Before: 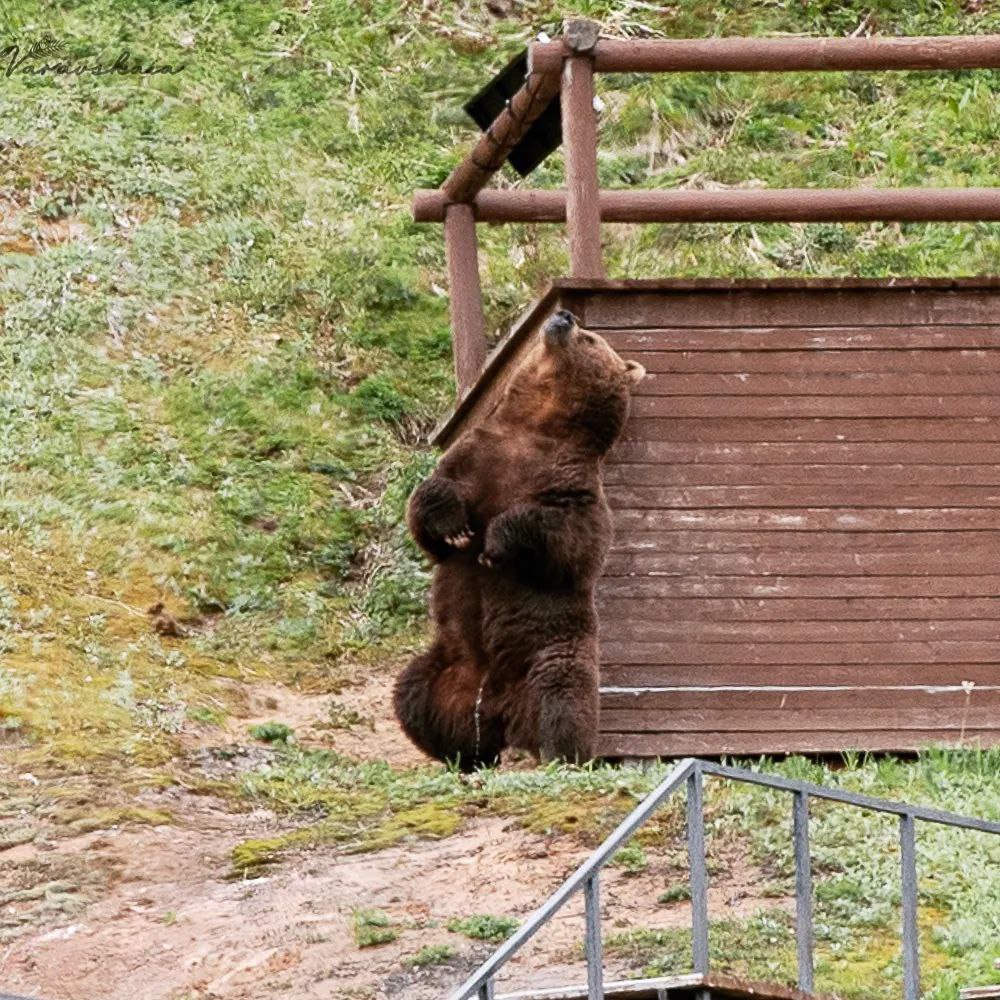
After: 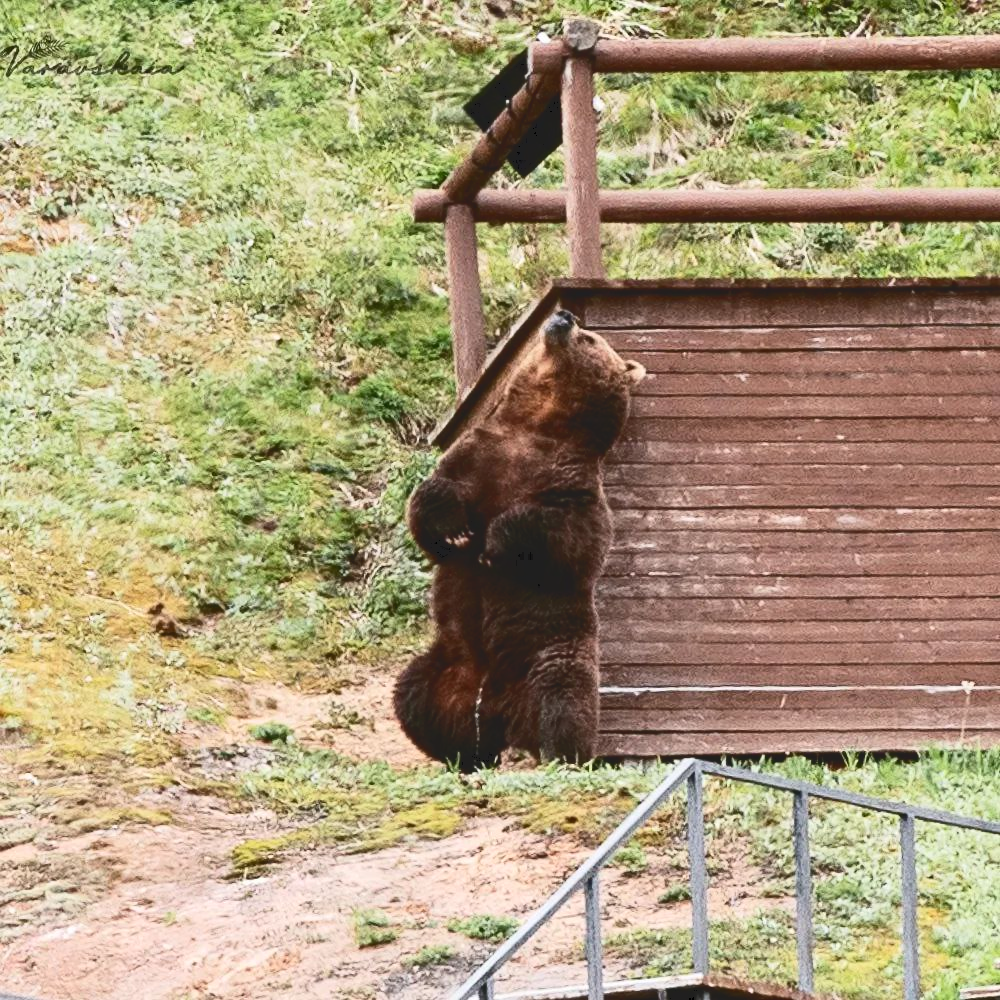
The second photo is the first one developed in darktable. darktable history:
tone curve: curves: ch0 [(0, 0) (0.003, 0.117) (0.011, 0.118) (0.025, 0.123) (0.044, 0.13) (0.069, 0.137) (0.1, 0.149) (0.136, 0.157) (0.177, 0.184) (0.224, 0.217) (0.277, 0.257) (0.335, 0.324) (0.399, 0.406) (0.468, 0.511) (0.543, 0.609) (0.623, 0.712) (0.709, 0.8) (0.801, 0.877) (0.898, 0.938) (1, 1)], color space Lab, independent channels, preserve colors none
